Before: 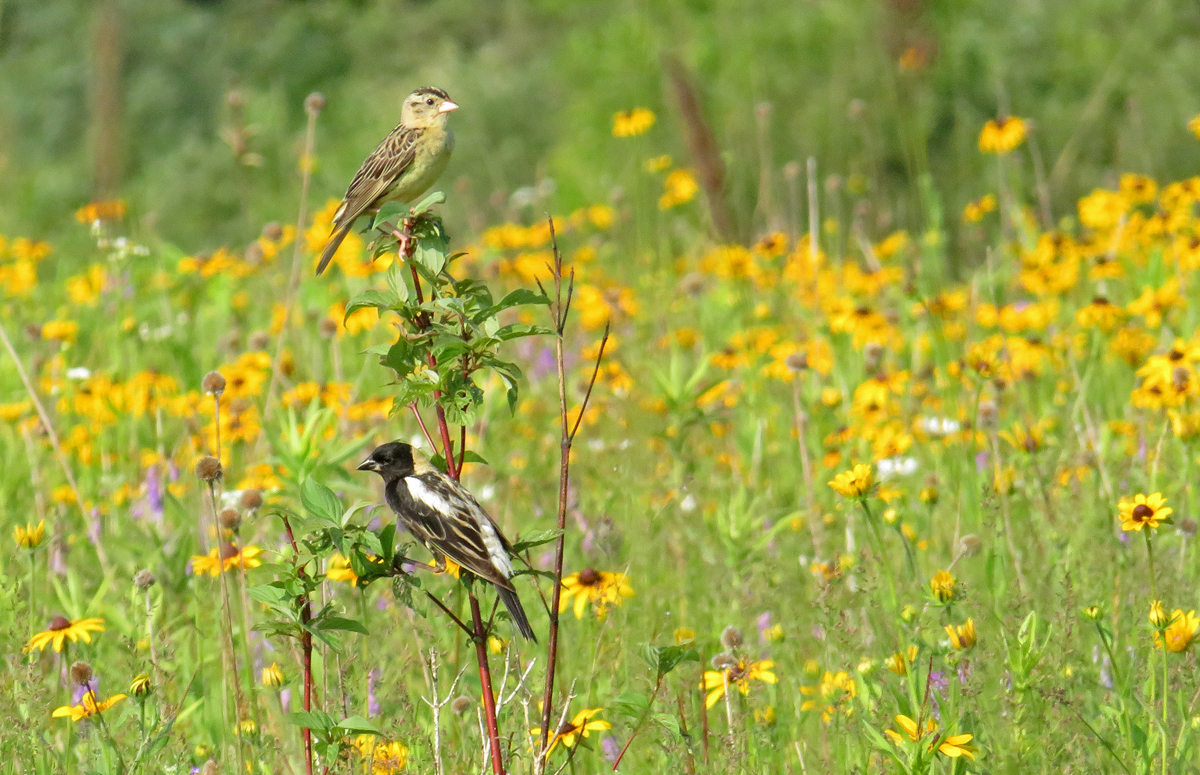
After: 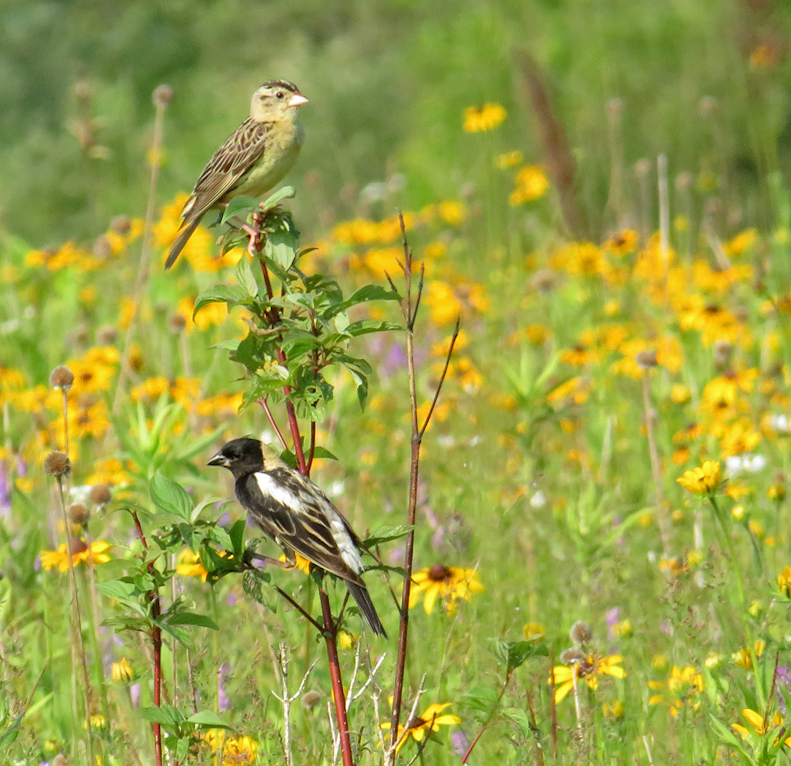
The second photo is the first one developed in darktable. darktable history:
crop and rotate: left 12.648%, right 20.685%
rotate and perspective: rotation 0.174°, lens shift (vertical) 0.013, lens shift (horizontal) 0.019, shear 0.001, automatic cropping original format, crop left 0.007, crop right 0.991, crop top 0.016, crop bottom 0.997
